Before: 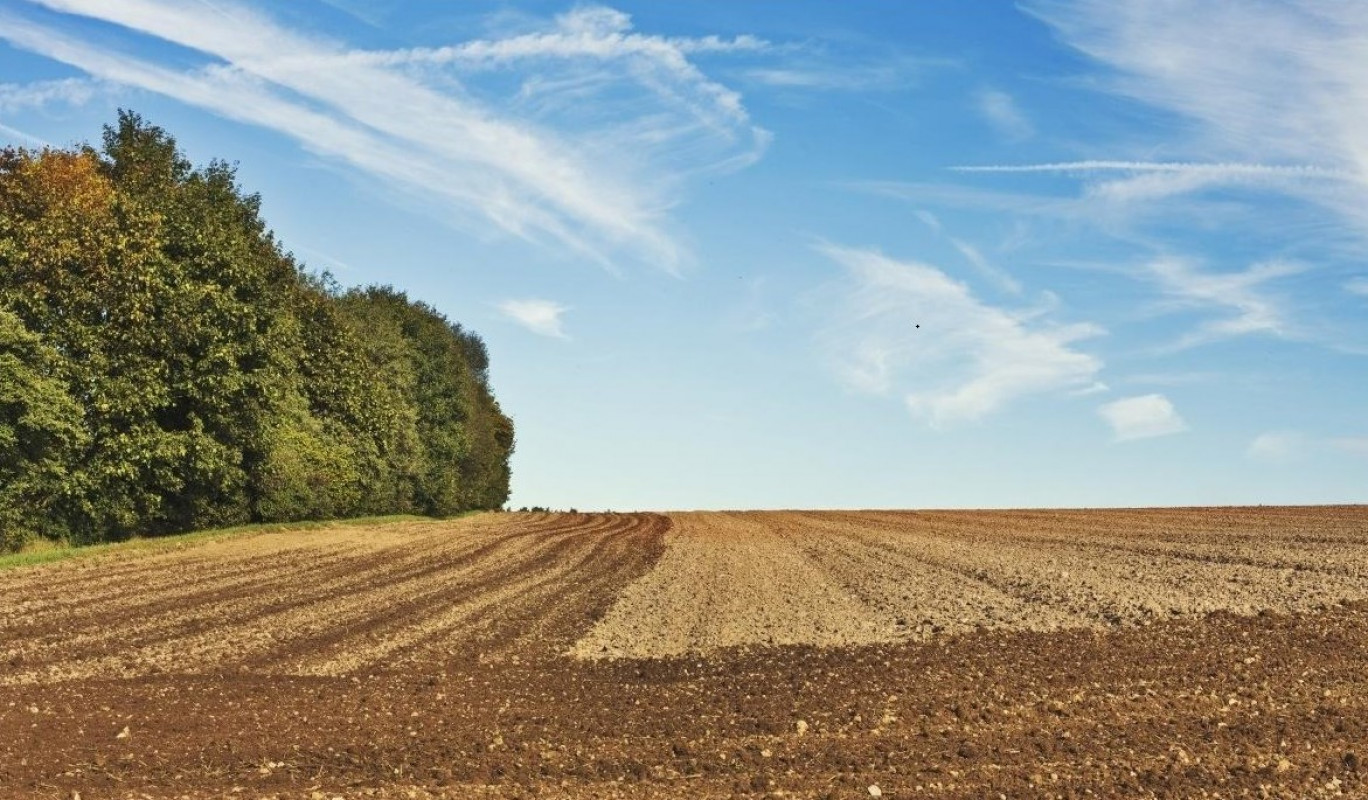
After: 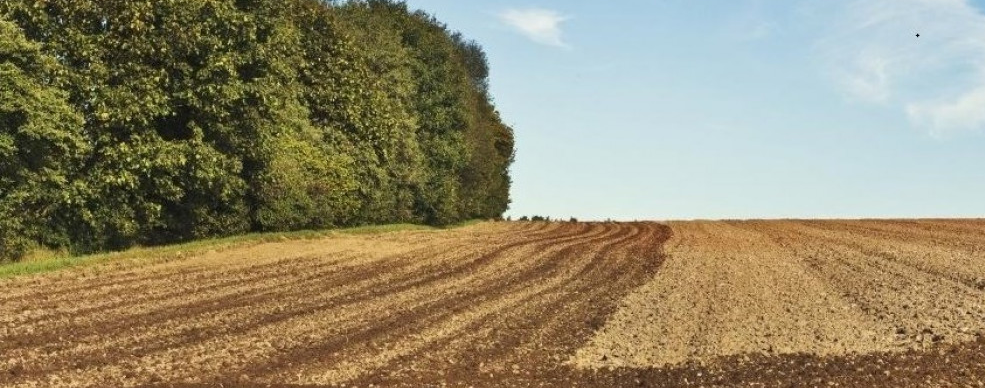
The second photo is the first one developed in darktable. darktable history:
crop: top 36.498%, right 27.964%, bottom 14.995%
